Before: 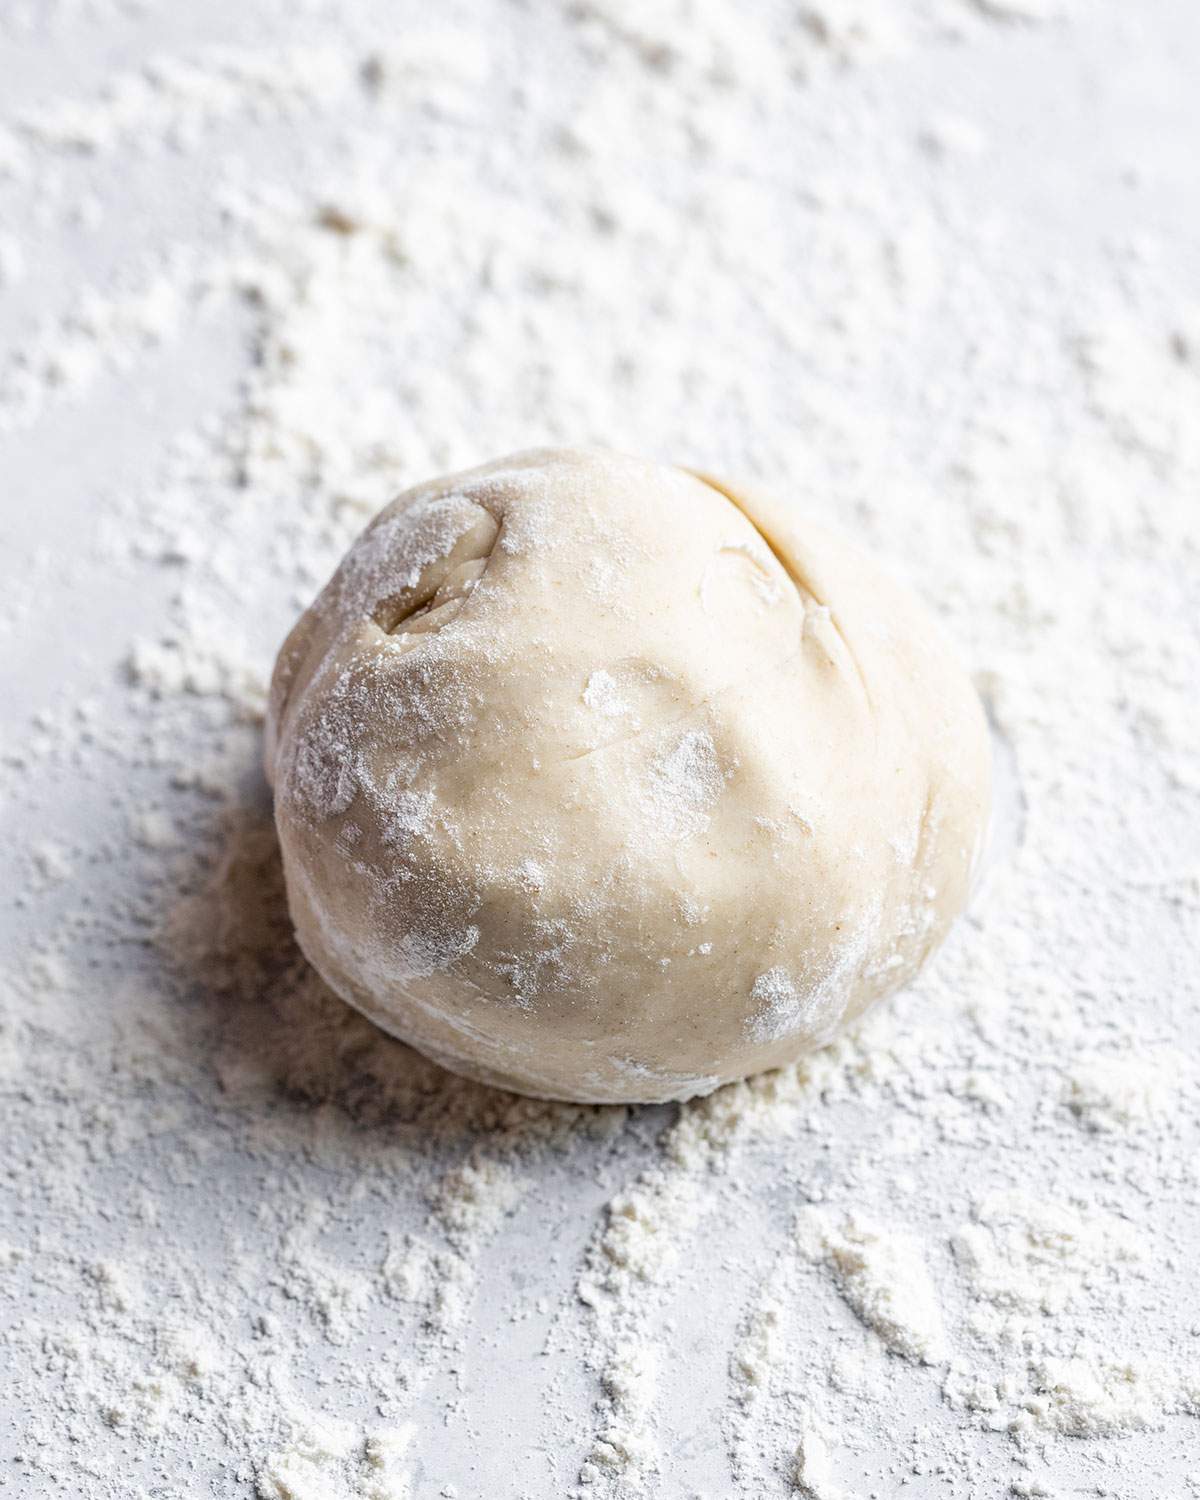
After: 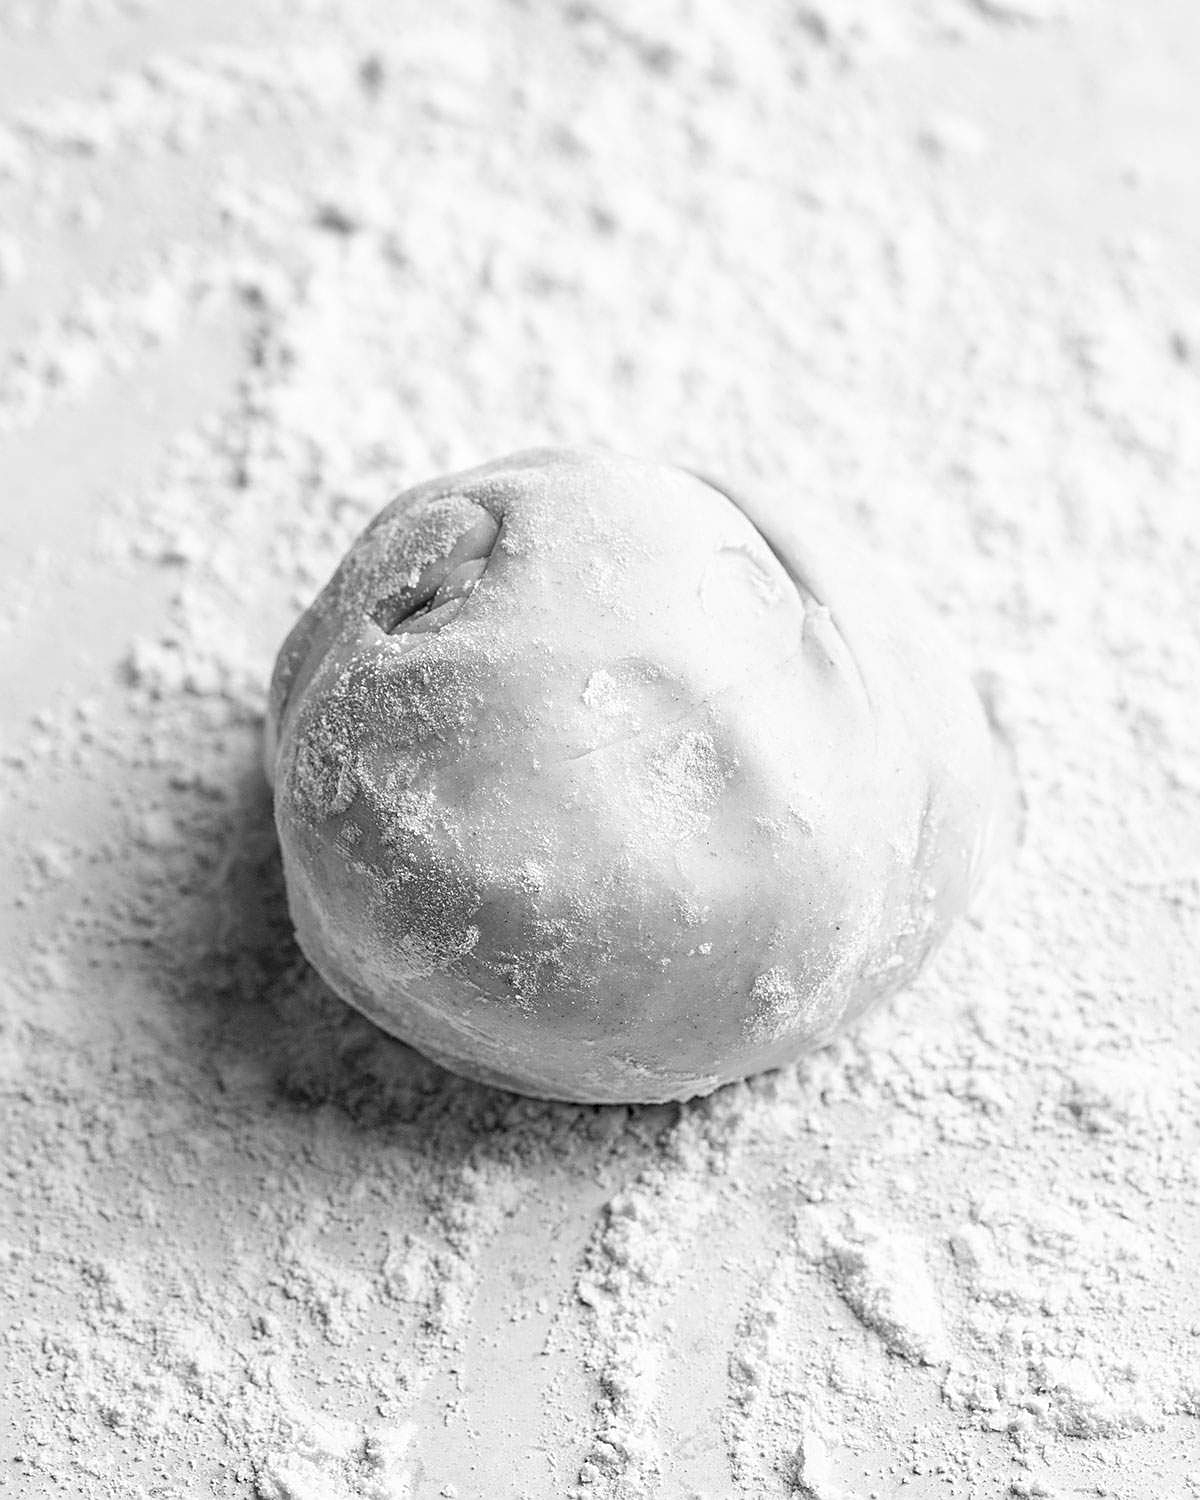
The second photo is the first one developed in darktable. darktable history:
monochrome: on, module defaults
sharpen: on, module defaults
